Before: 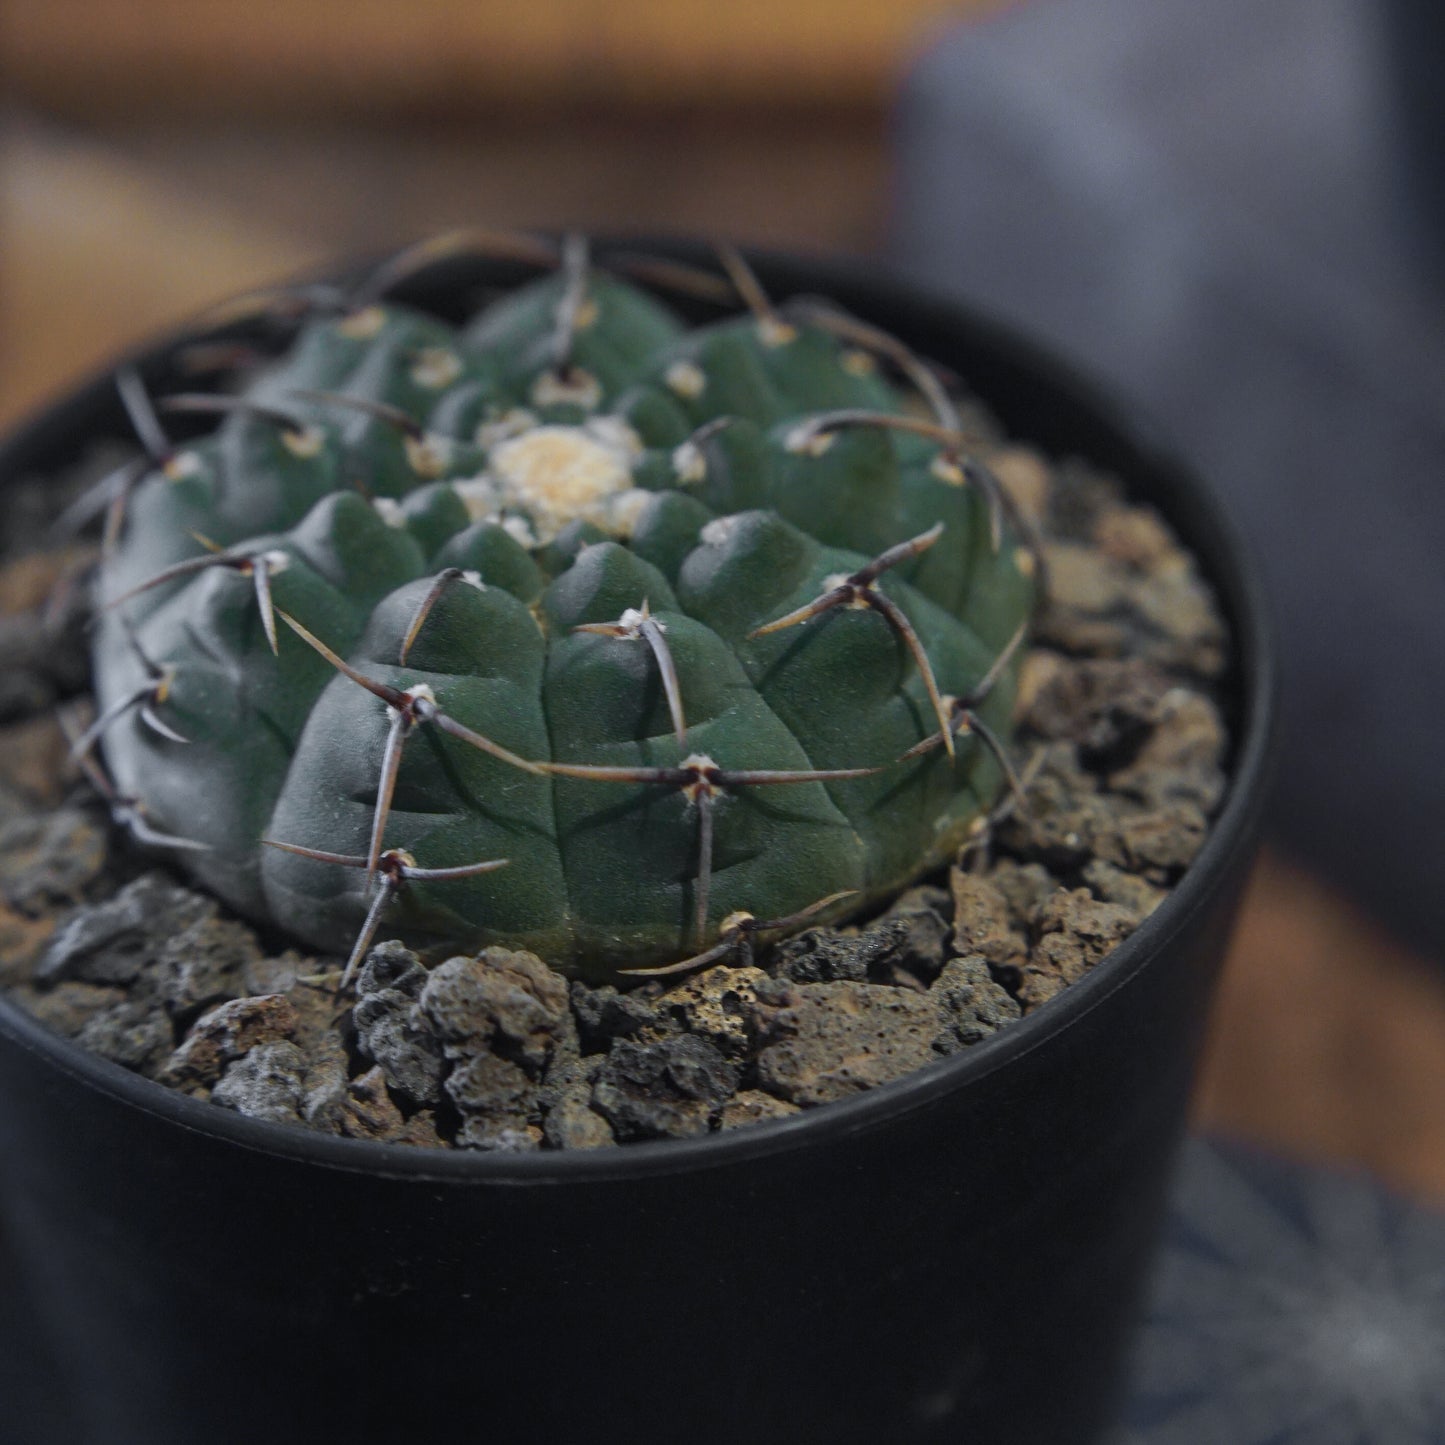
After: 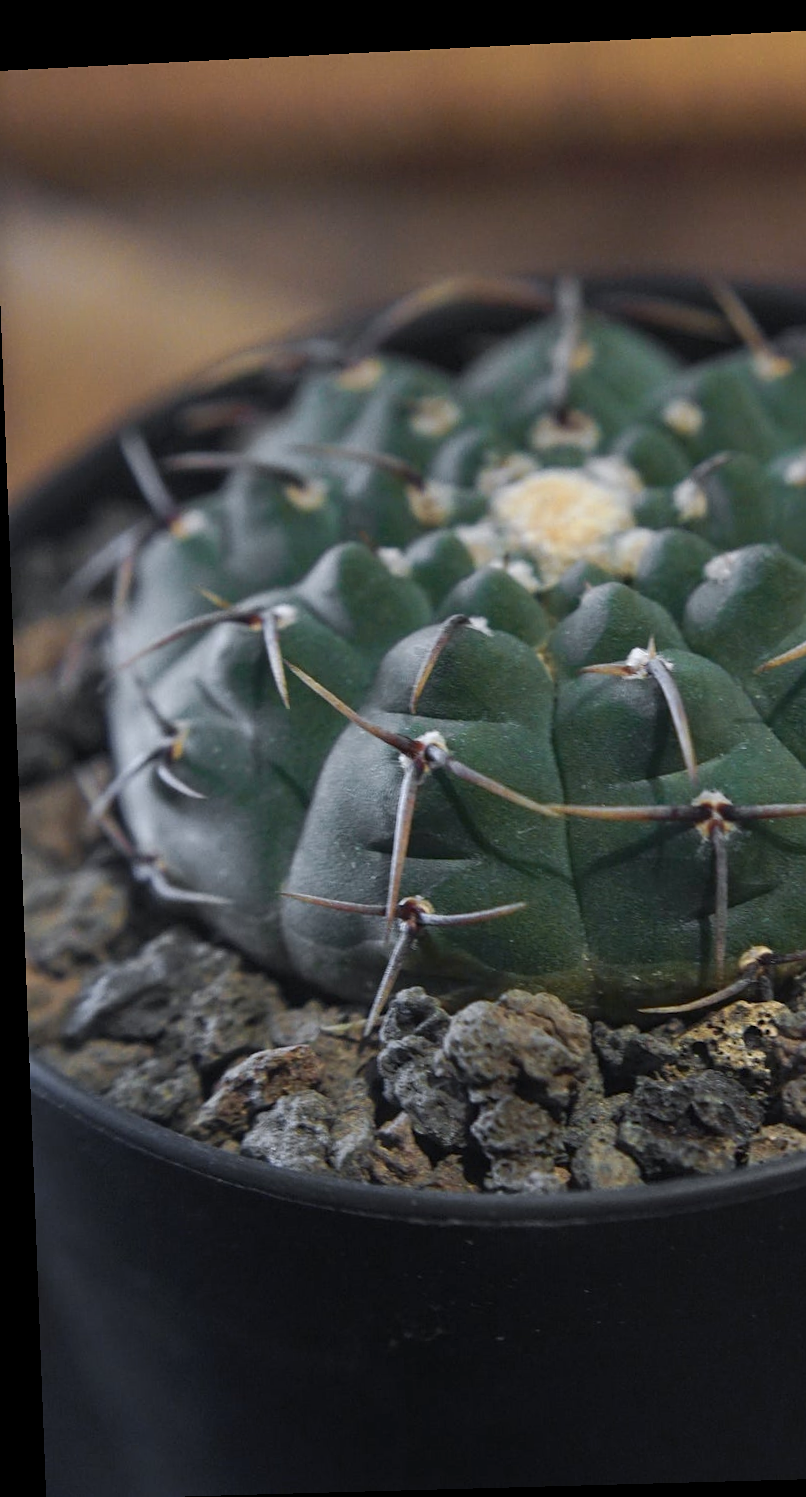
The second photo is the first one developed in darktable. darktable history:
exposure: exposure 0.29 EV, compensate highlight preservation false
crop: left 0.587%, right 45.588%, bottom 0.086%
sharpen: amount 0.2
rotate and perspective: rotation -2.22°, lens shift (horizontal) -0.022, automatic cropping off
